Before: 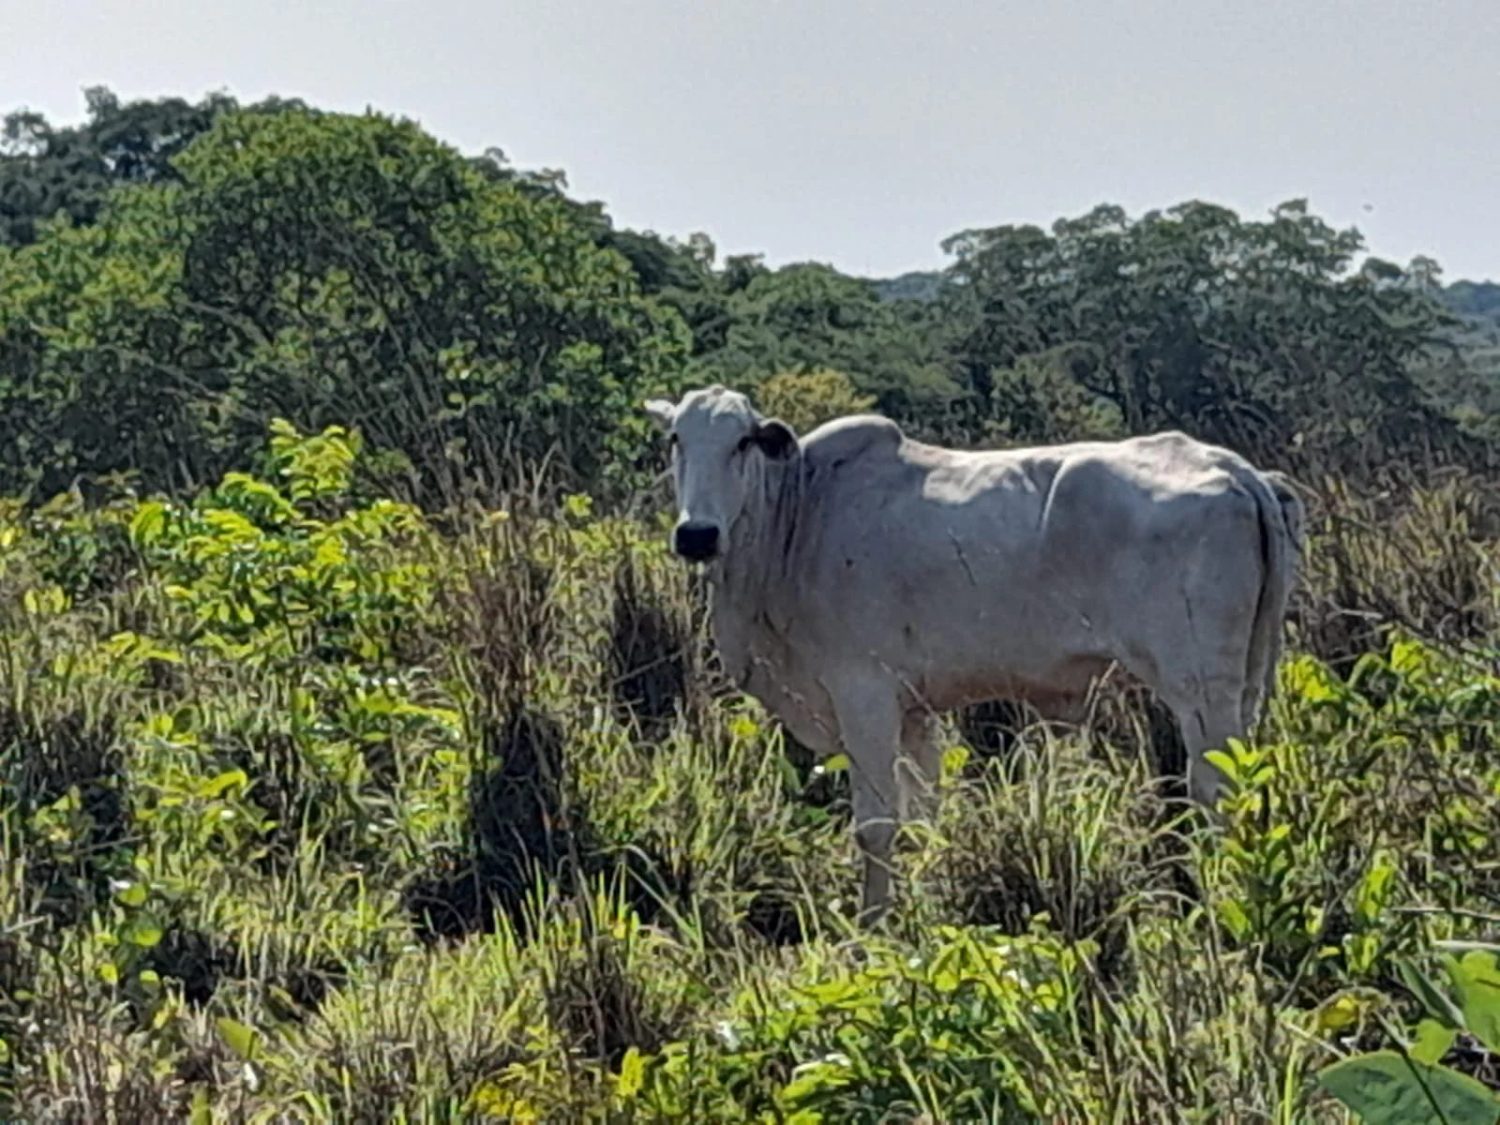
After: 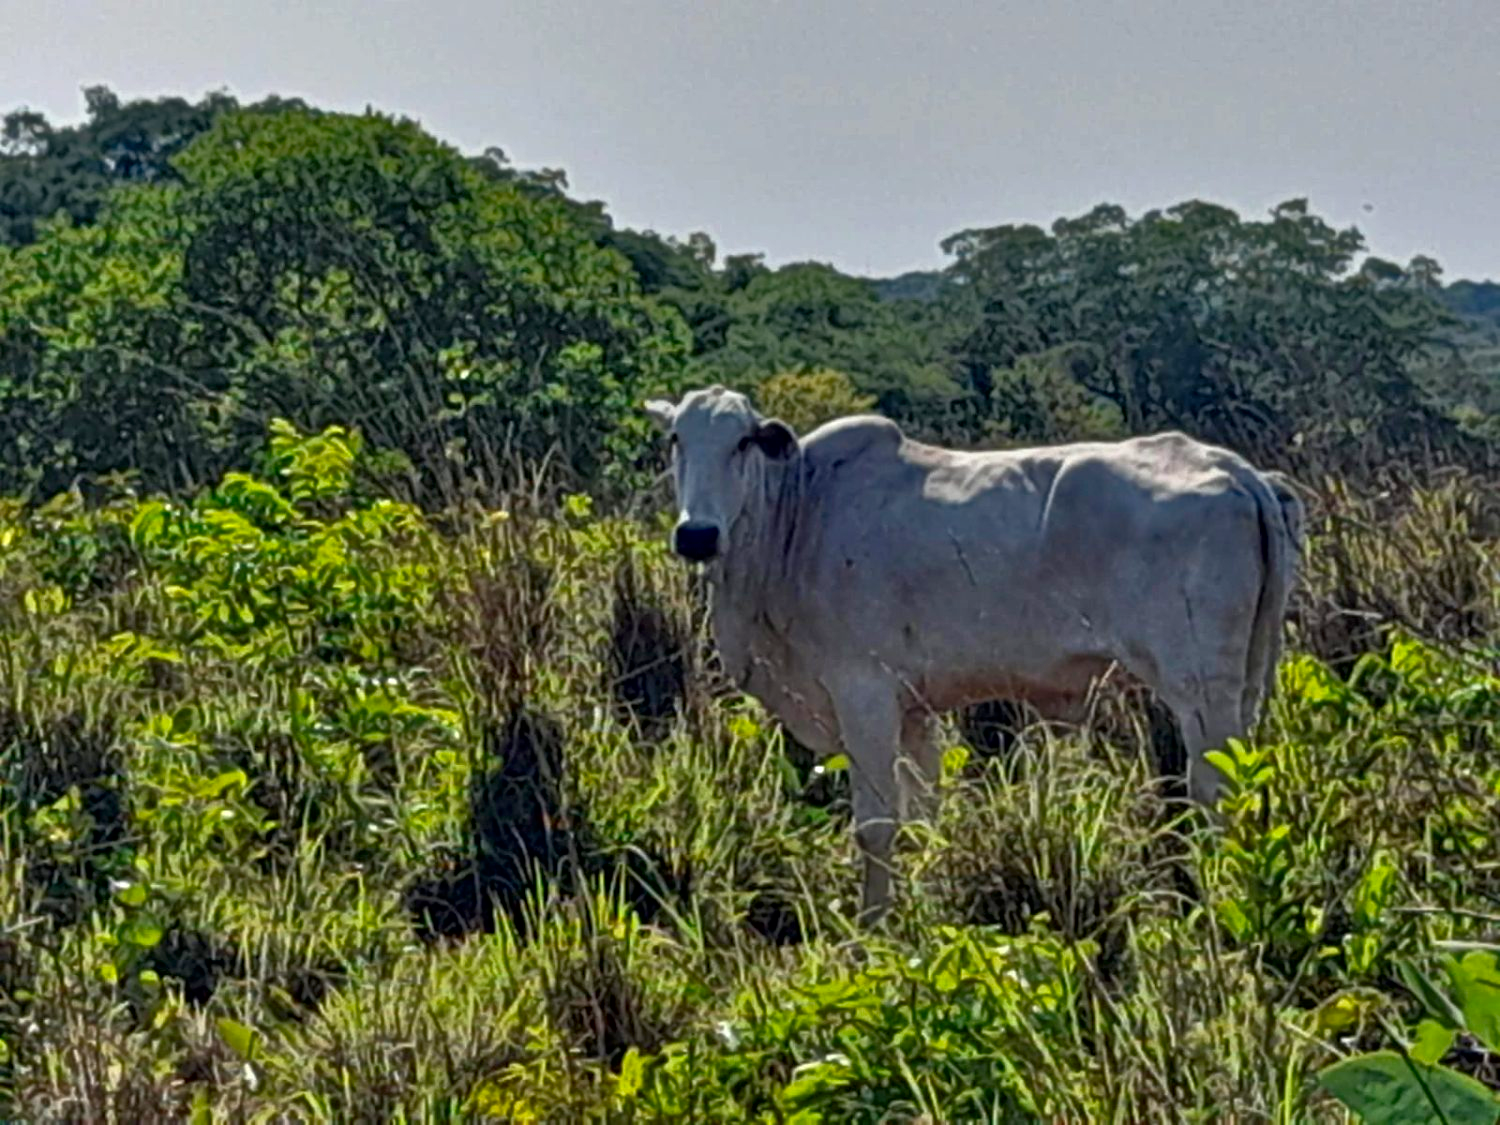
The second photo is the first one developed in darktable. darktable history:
tone equalizer: -7 EV 0.163 EV, -6 EV 0.59 EV, -5 EV 1.15 EV, -4 EV 1.32 EV, -3 EV 1.15 EV, -2 EV 0.6 EV, -1 EV 0.166 EV
contrast brightness saturation: brightness -0.248, saturation 0.204
exposure: exposure -0.15 EV, compensate exposure bias true, compensate highlight preservation false
